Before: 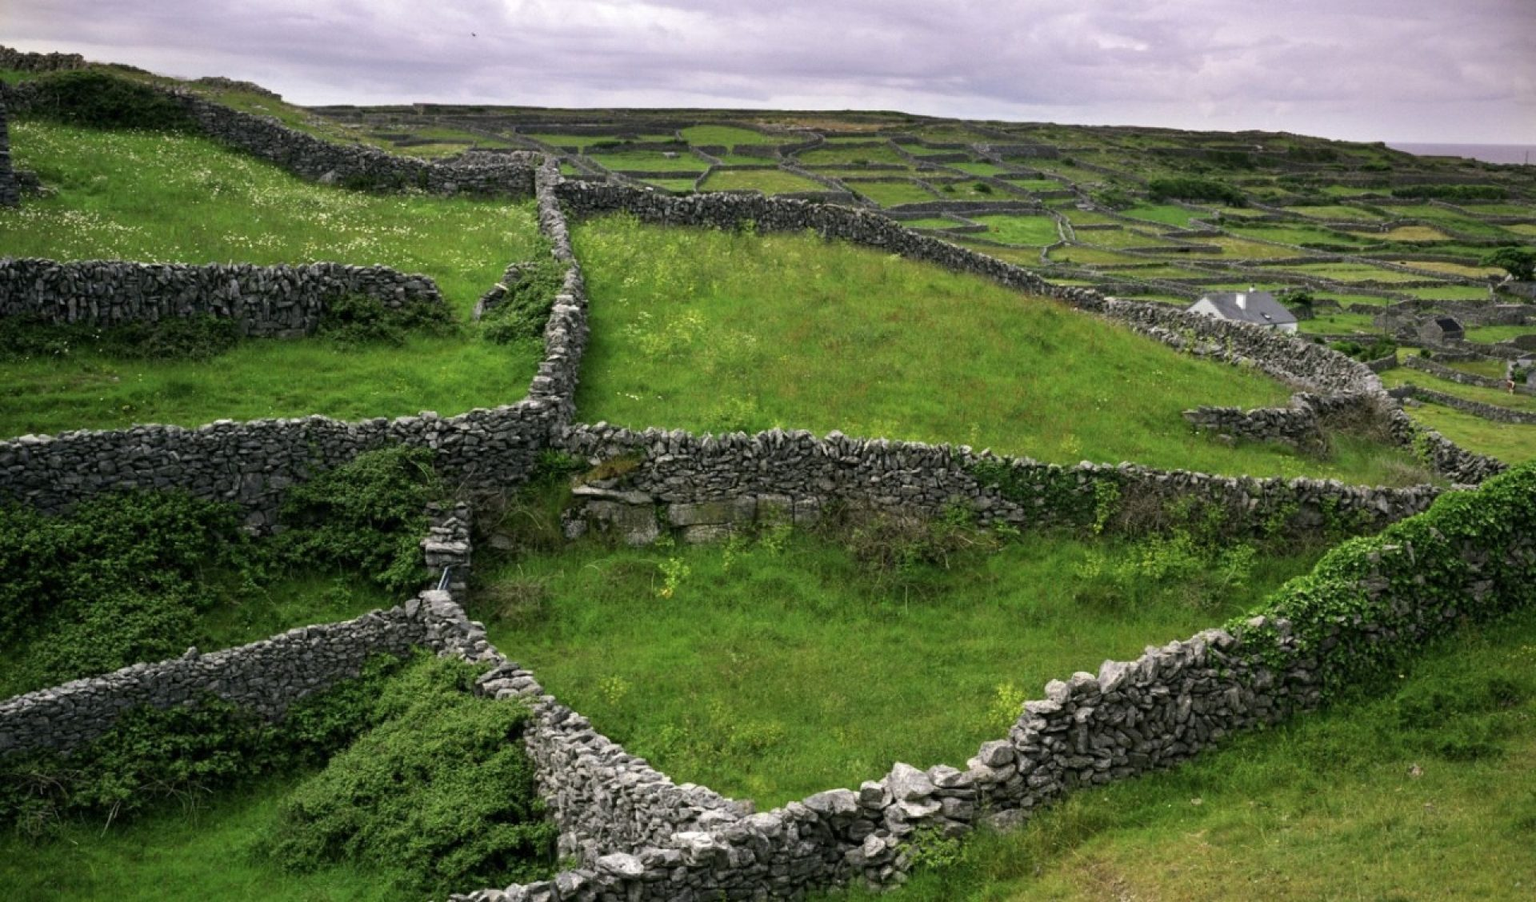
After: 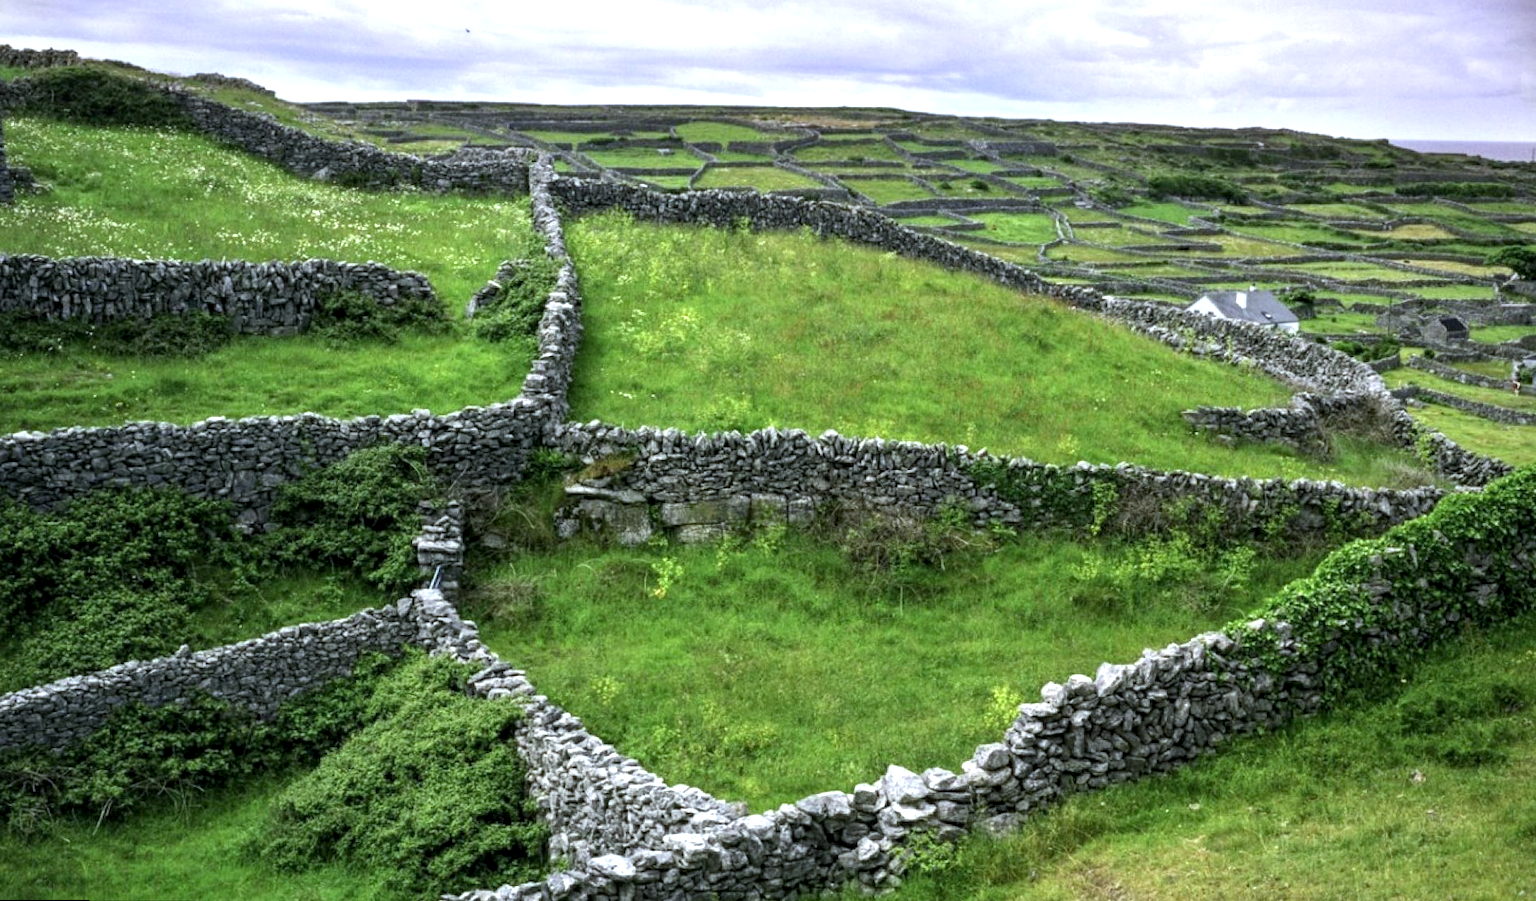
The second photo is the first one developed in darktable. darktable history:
exposure: black level correction 0, exposure 0.7 EV, compensate exposure bias true, compensate highlight preservation false
rotate and perspective: rotation 0.192°, lens shift (horizontal) -0.015, crop left 0.005, crop right 0.996, crop top 0.006, crop bottom 0.99
local contrast: detail 130%
white balance: red 0.924, blue 1.095
